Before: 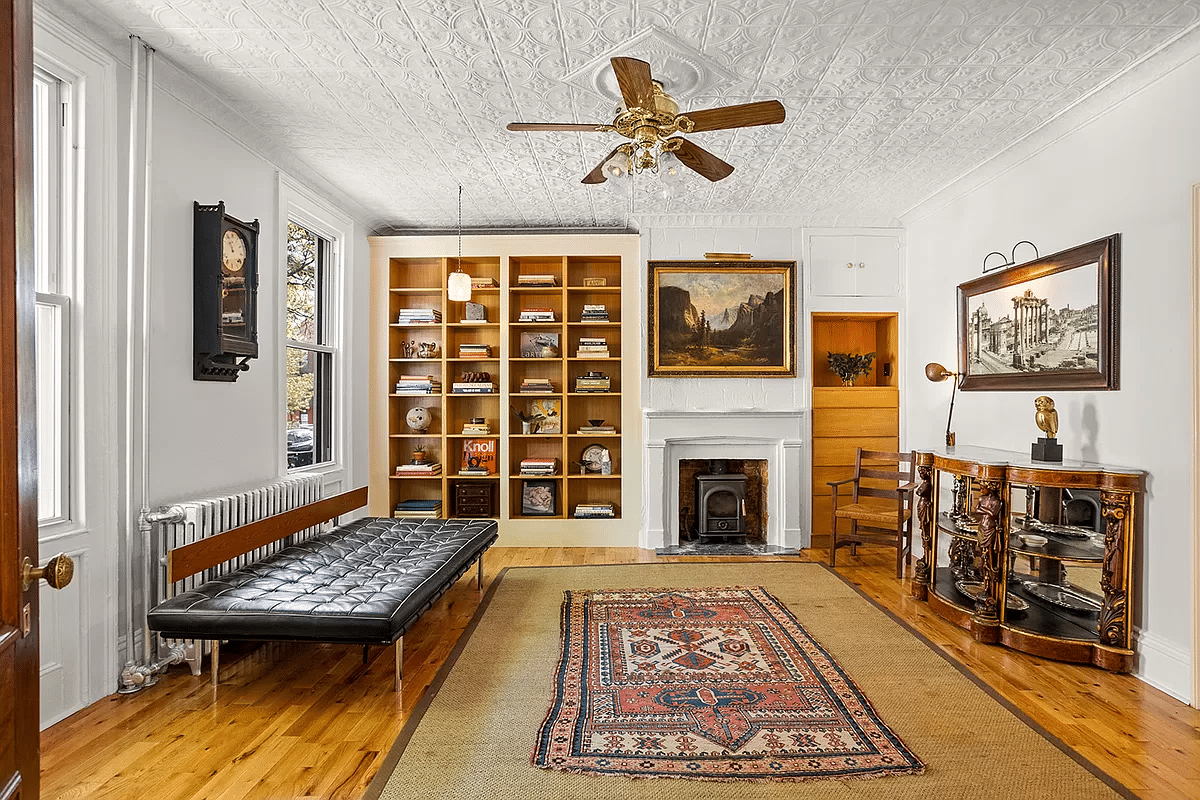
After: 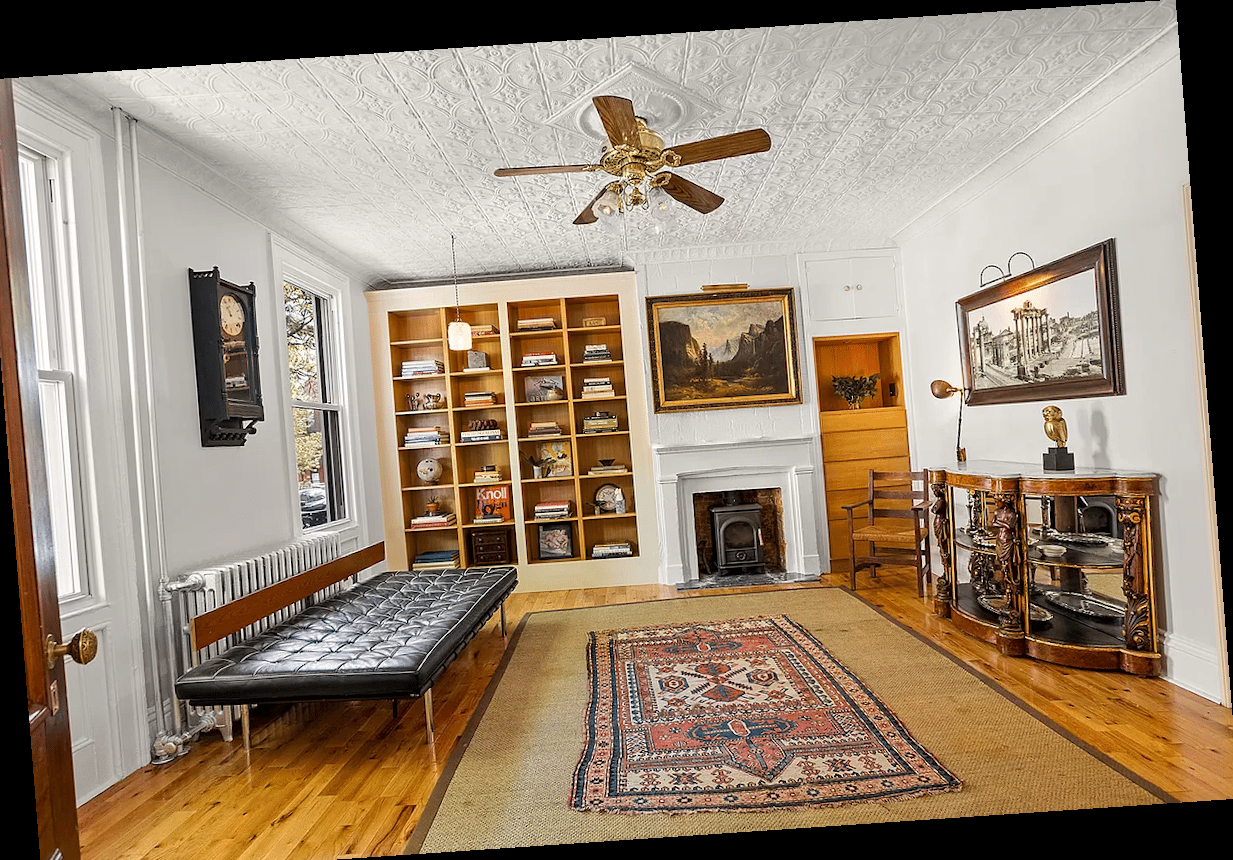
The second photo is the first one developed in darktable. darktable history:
crop: left 1.743%, right 0.268%, bottom 2.011%
rotate and perspective: rotation -4.2°, shear 0.006, automatic cropping off
